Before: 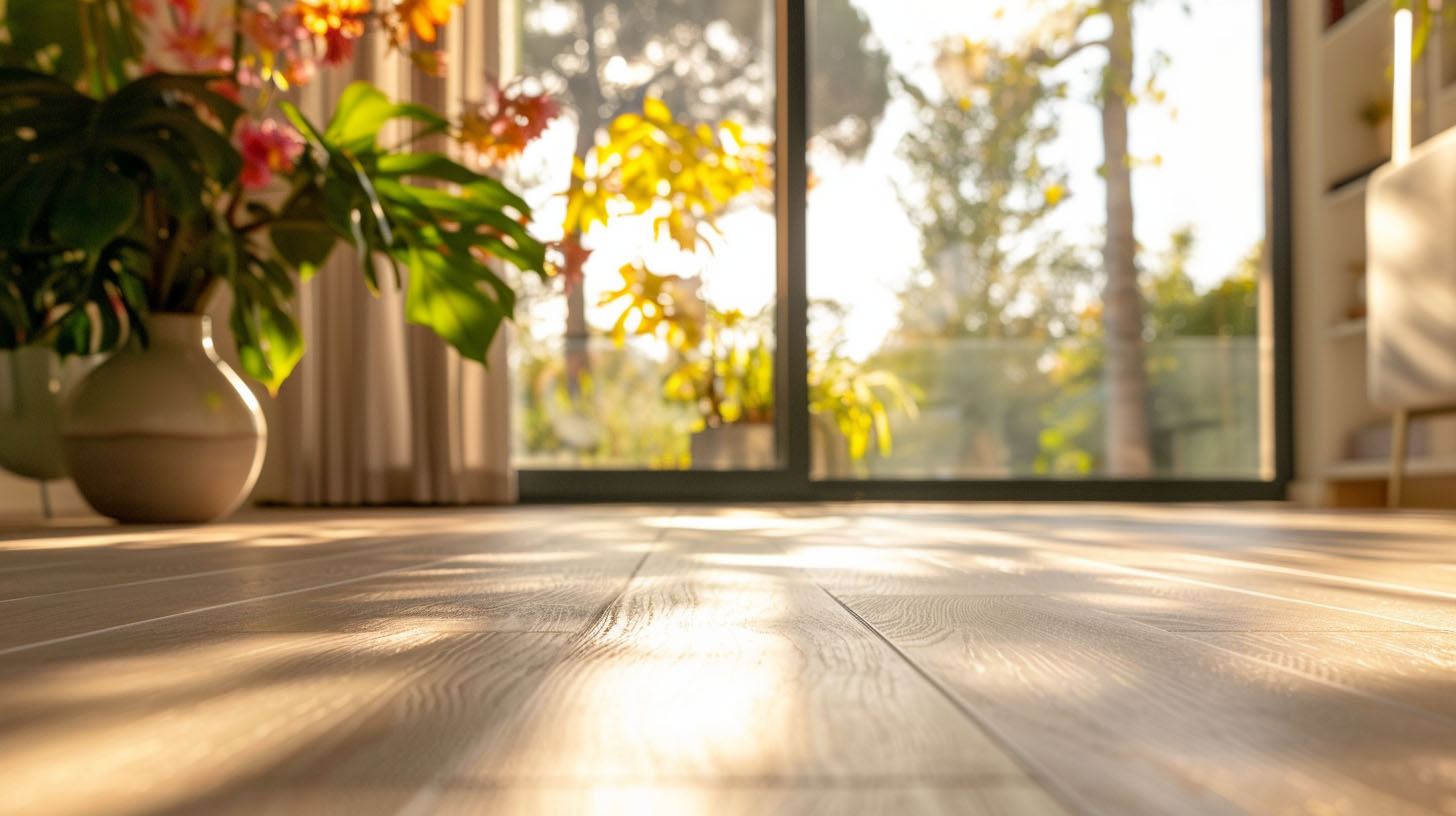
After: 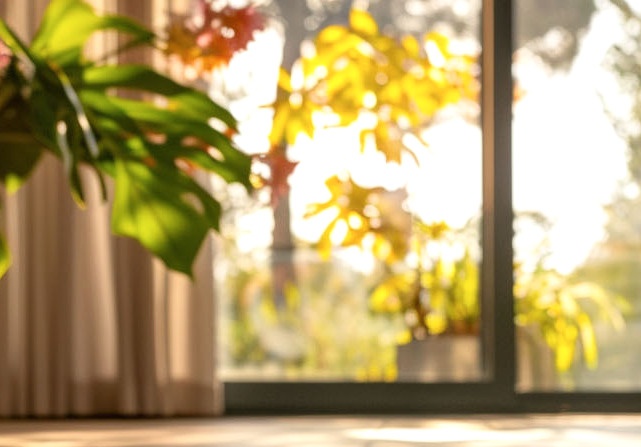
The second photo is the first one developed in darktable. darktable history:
shadows and highlights: shadows -12.5, white point adjustment 4, highlights 28.33
crop: left 20.248%, top 10.86%, right 35.675%, bottom 34.321%
